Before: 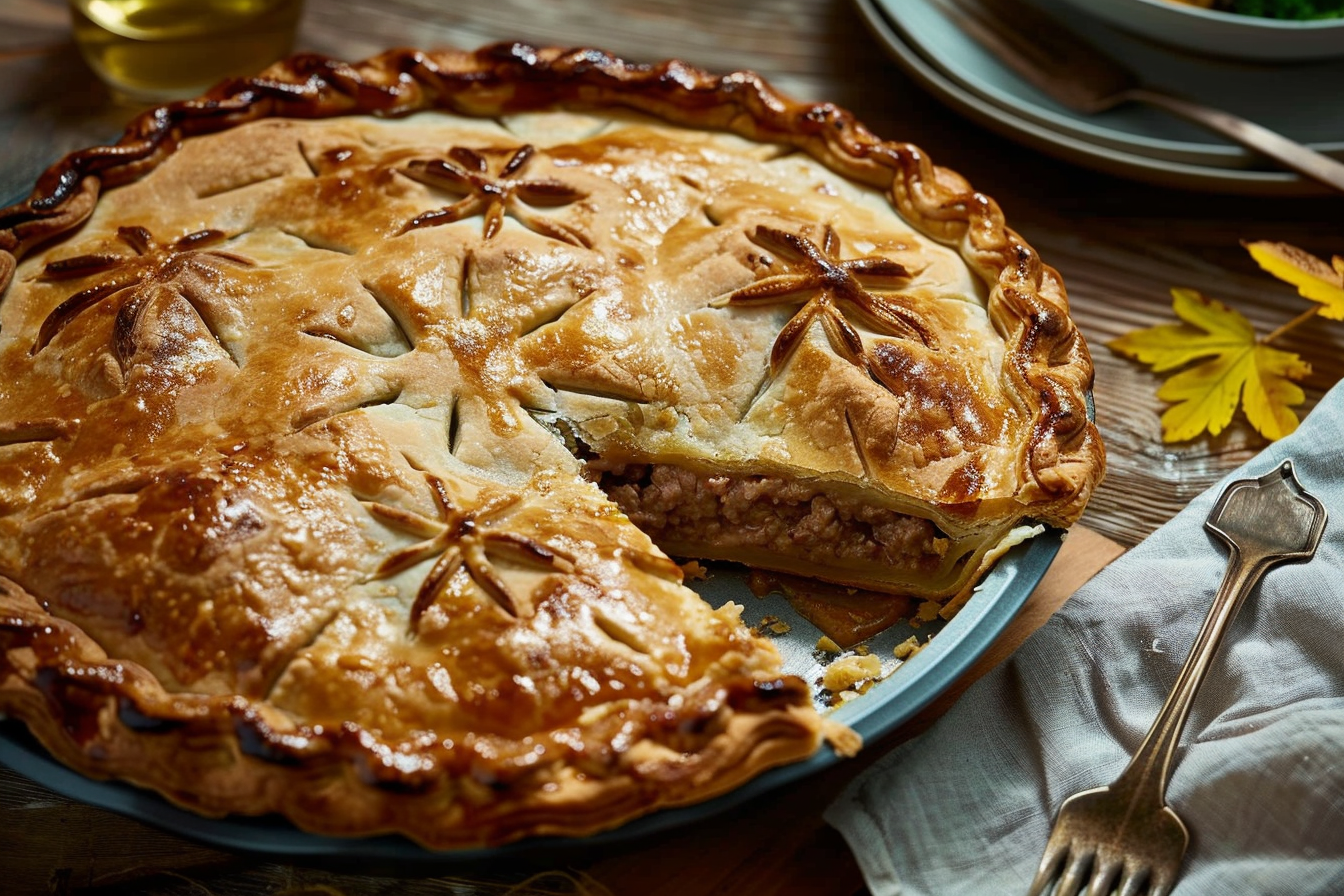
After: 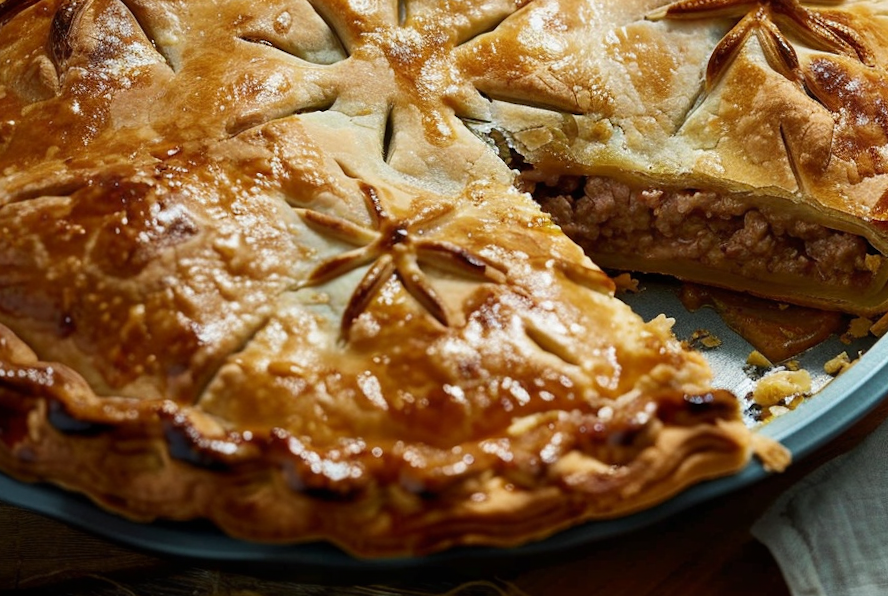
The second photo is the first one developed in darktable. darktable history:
crop and rotate: angle -0.987°, left 3.804%, top 31.754%, right 28.394%
